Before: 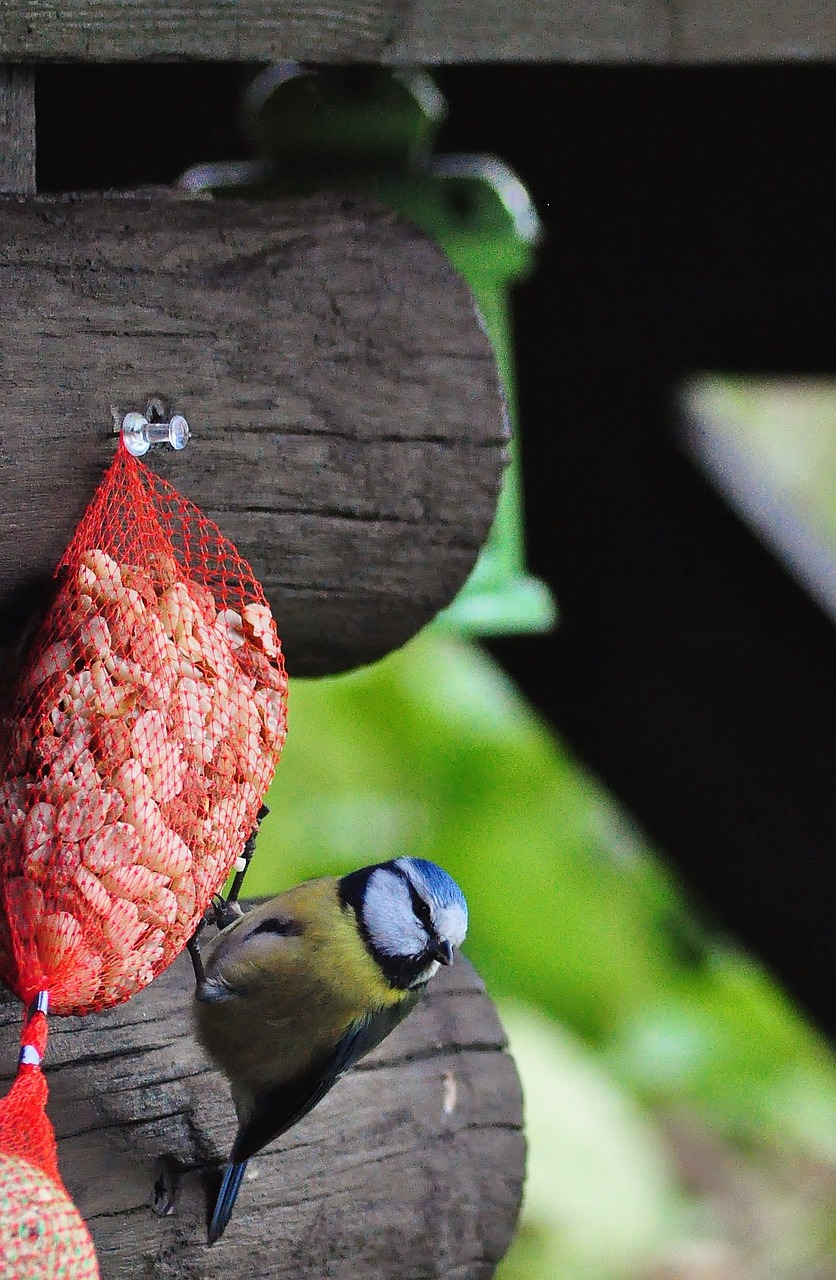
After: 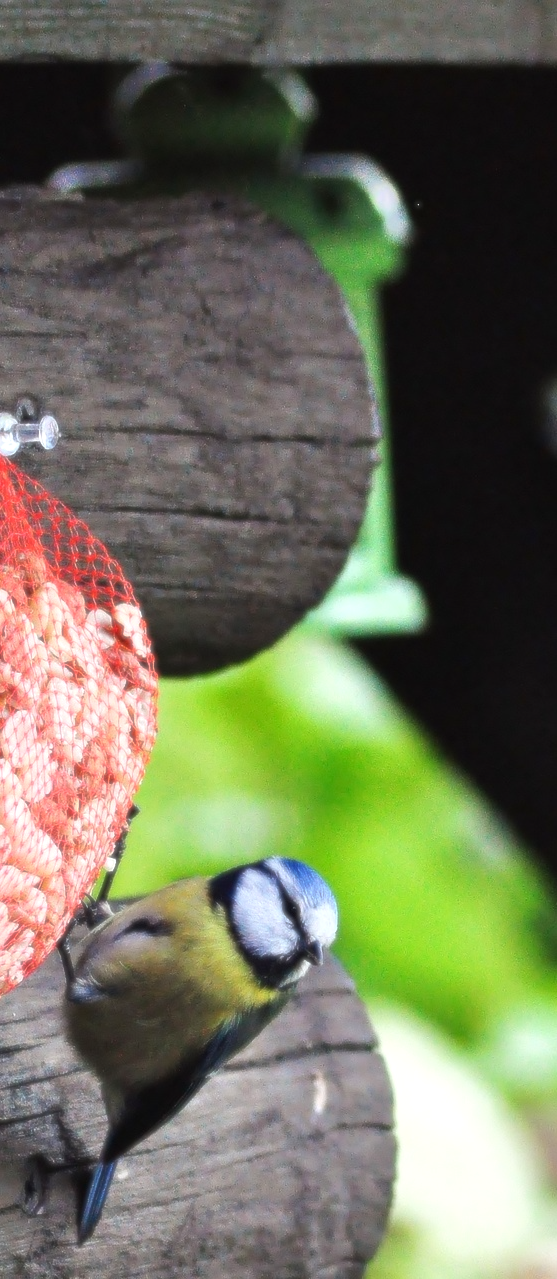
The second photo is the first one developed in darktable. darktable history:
crop and rotate: left 15.754%, right 17.579%
exposure: black level correction 0.001, exposure 0.5 EV, compensate exposure bias true, compensate highlight preservation false
soften: size 8.67%, mix 49%
